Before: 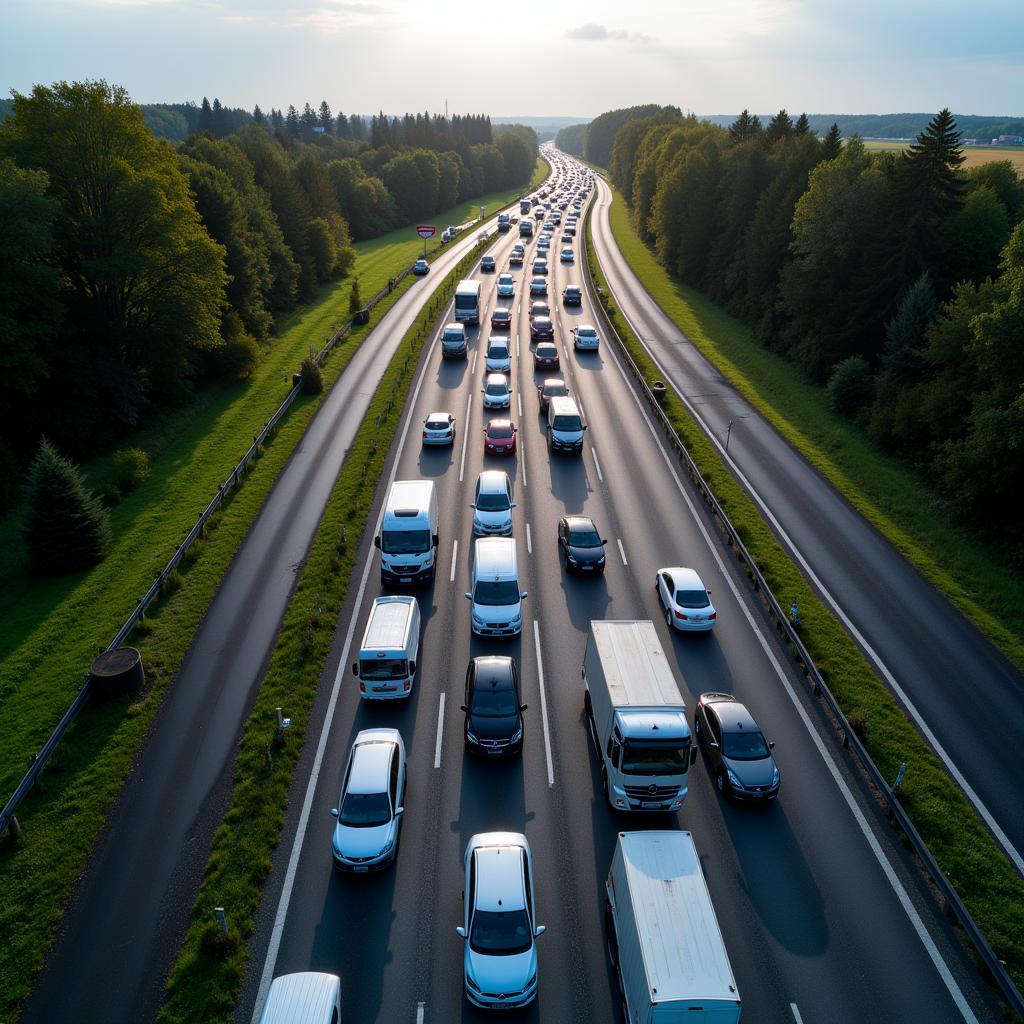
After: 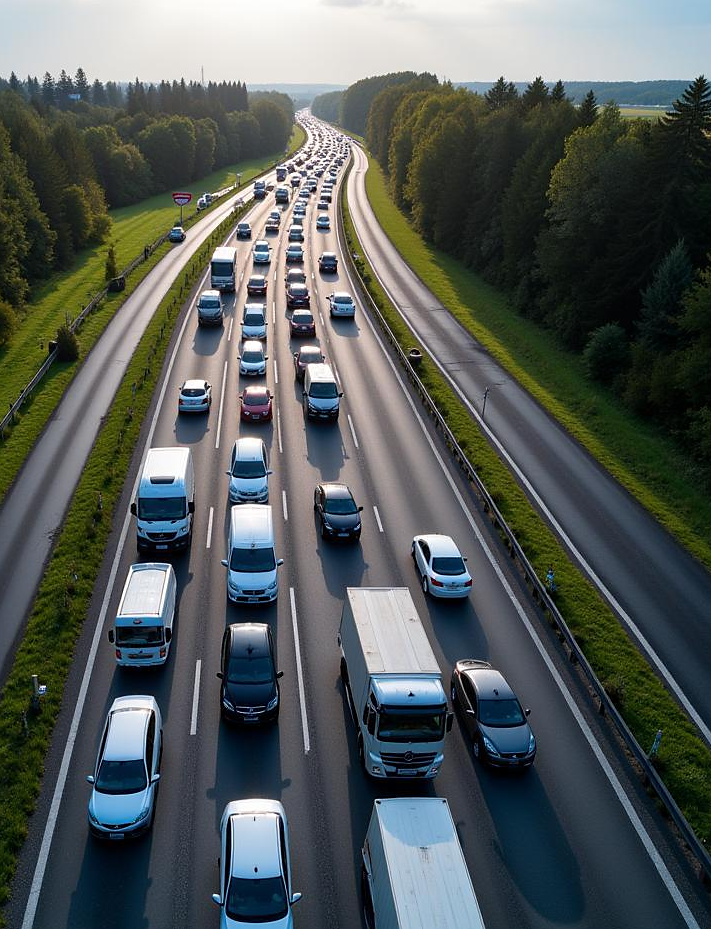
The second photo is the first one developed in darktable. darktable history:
crop and rotate: left 23.892%, top 3.272%, right 6.594%, bottom 5.968%
sharpen: radius 1.438, amount 0.412, threshold 1.449
